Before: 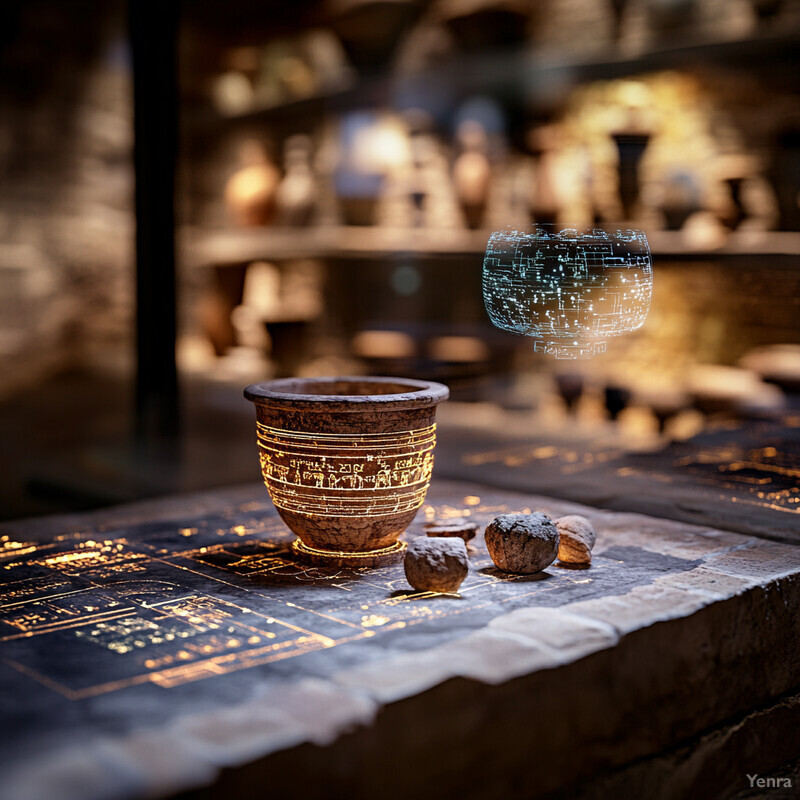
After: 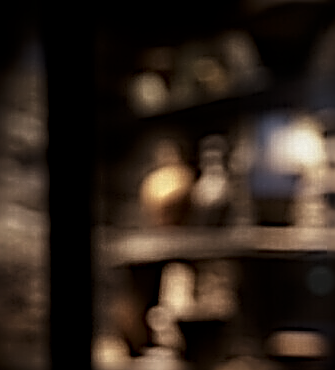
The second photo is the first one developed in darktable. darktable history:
crop and rotate: left 10.817%, top 0.062%, right 47.194%, bottom 53.626%
sharpen: radius 3.158, amount 1.731 | blend: blend mode normal, opacity 100%; mask: uniform (no mask)
color correction: highlights a* 0.003, highlights b* -0.283
levels: levels [0, 0.618, 1]
